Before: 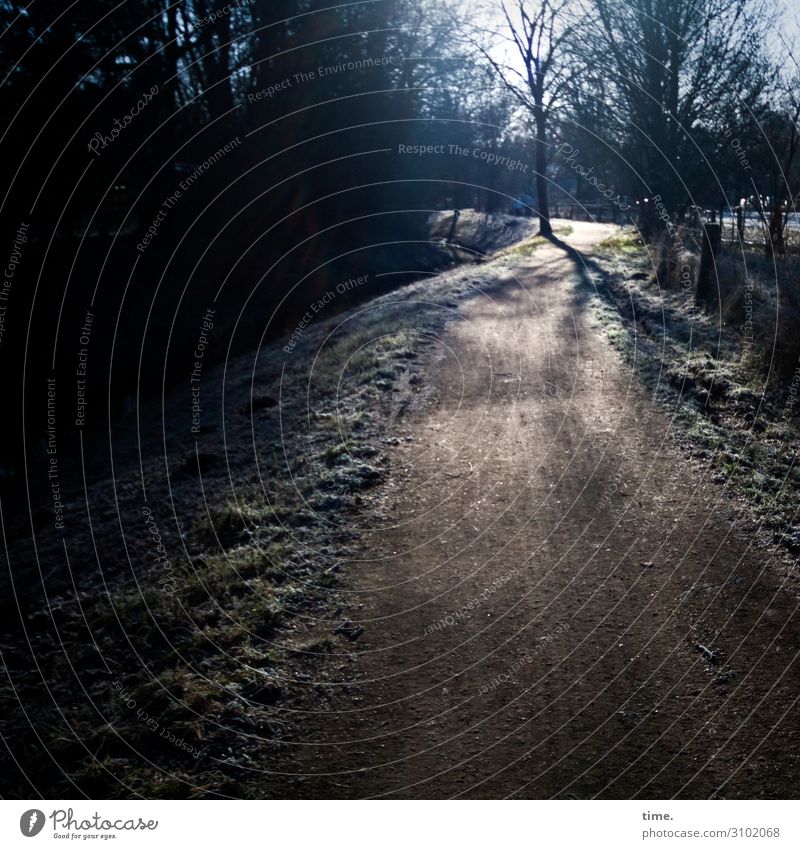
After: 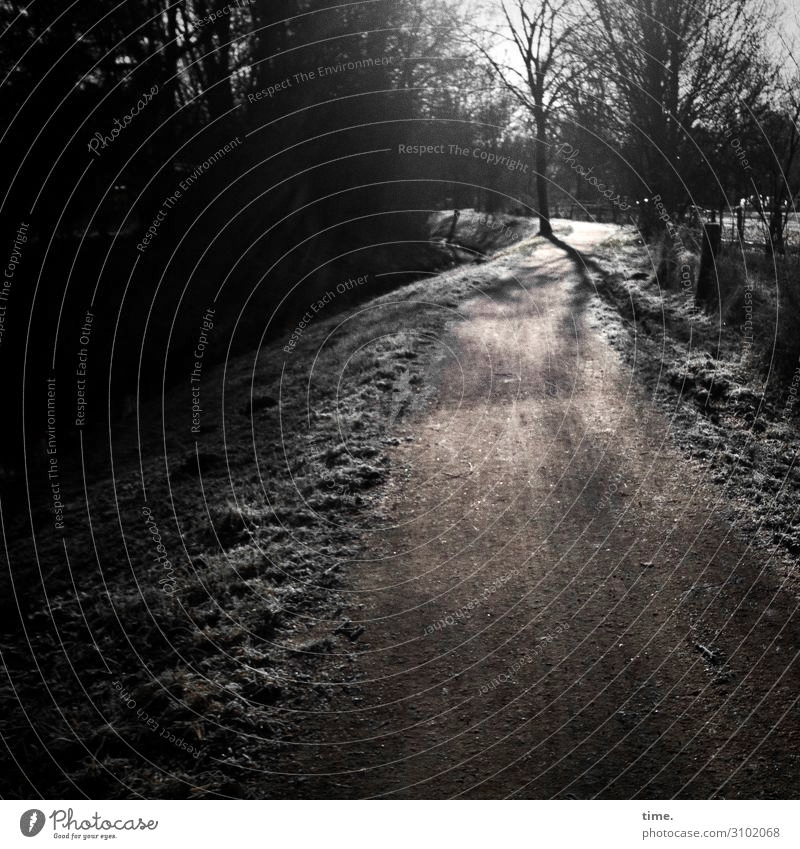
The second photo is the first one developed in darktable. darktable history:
color zones: curves: ch0 [(0, 0.447) (0.184, 0.543) (0.323, 0.476) (0.429, 0.445) (0.571, 0.443) (0.714, 0.451) (0.857, 0.452) (1, 0.447)]; ch1 [(0, 0.464) (0.176, 0.46) (0.287, 0.177) (0.429, 0.002) (0.571, 0) (0.714, 0) (0.857, 0) (1, 0.464)], mix 20%
shadows and highlights: shadows 32, highlights -32, soften with gaussian
grain: coarseness 0.09 ISO
